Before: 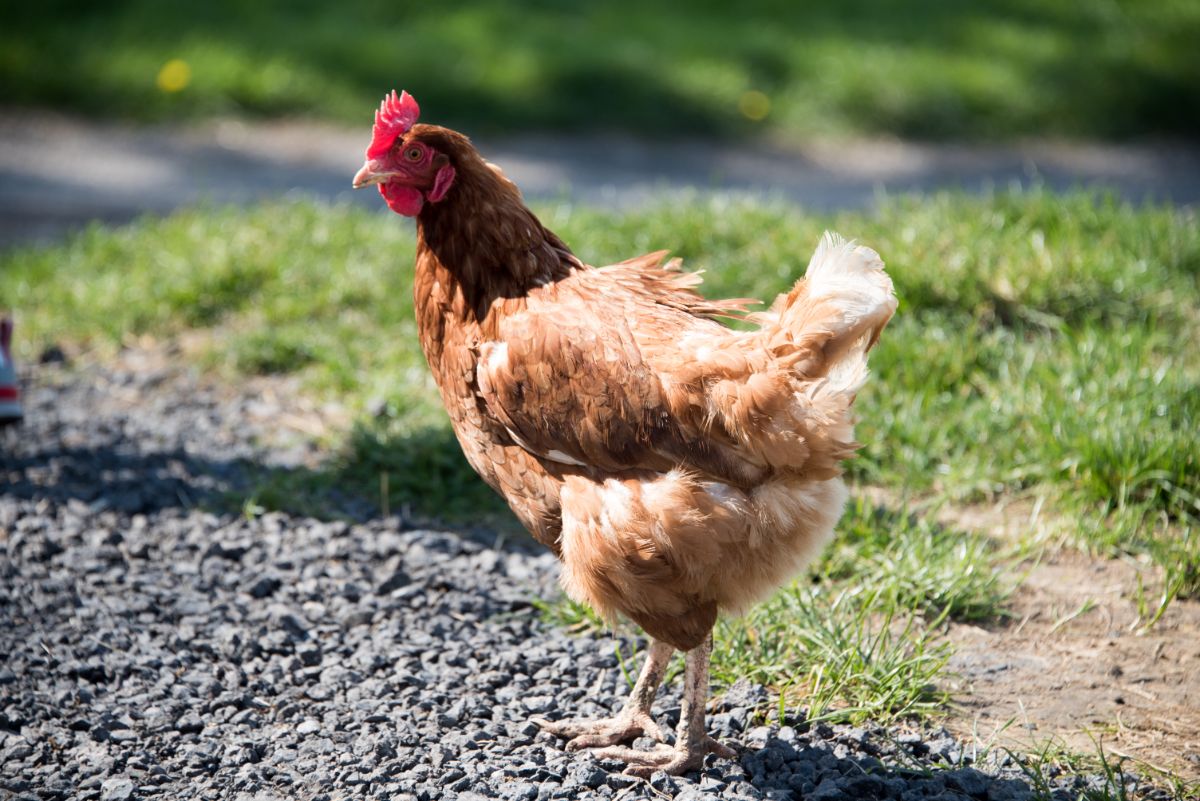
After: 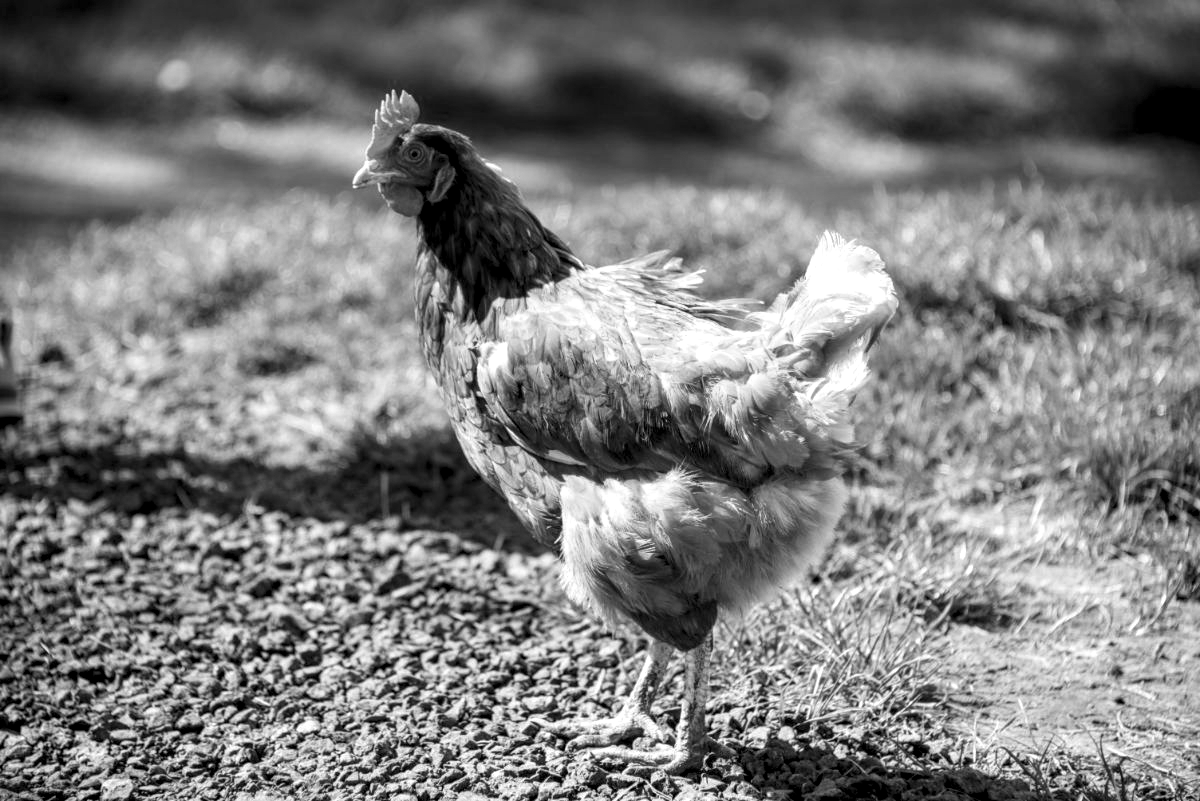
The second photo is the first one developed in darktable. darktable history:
tone equalizer: on, module defaults
local contrast: detail 150%
monochrome: size 1
